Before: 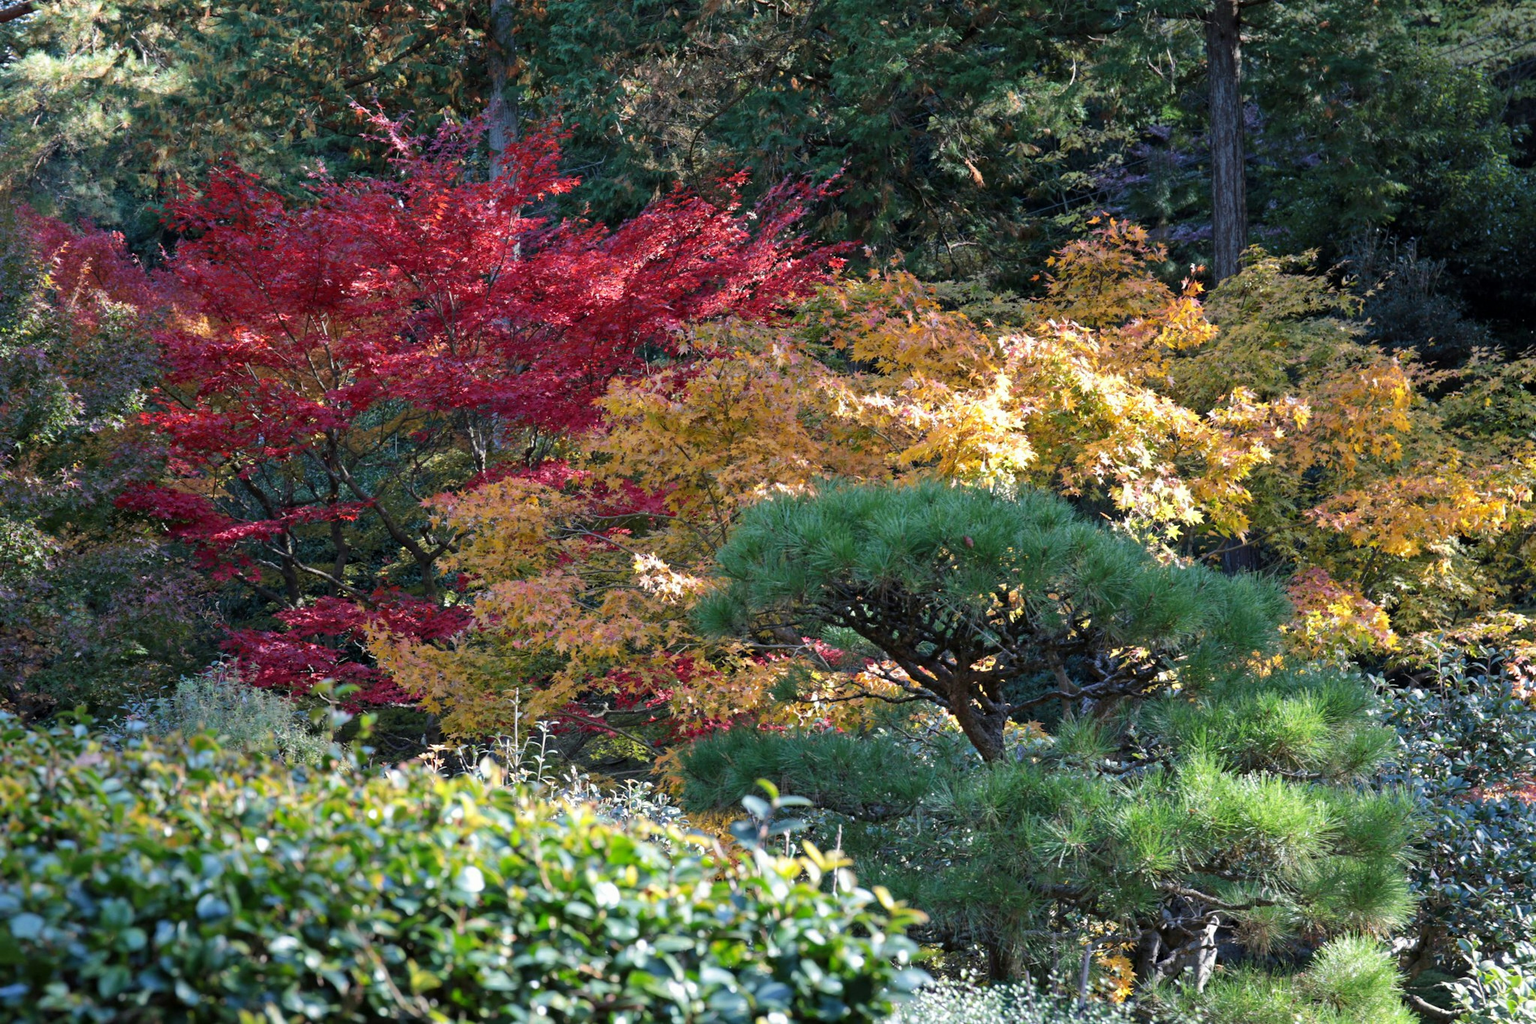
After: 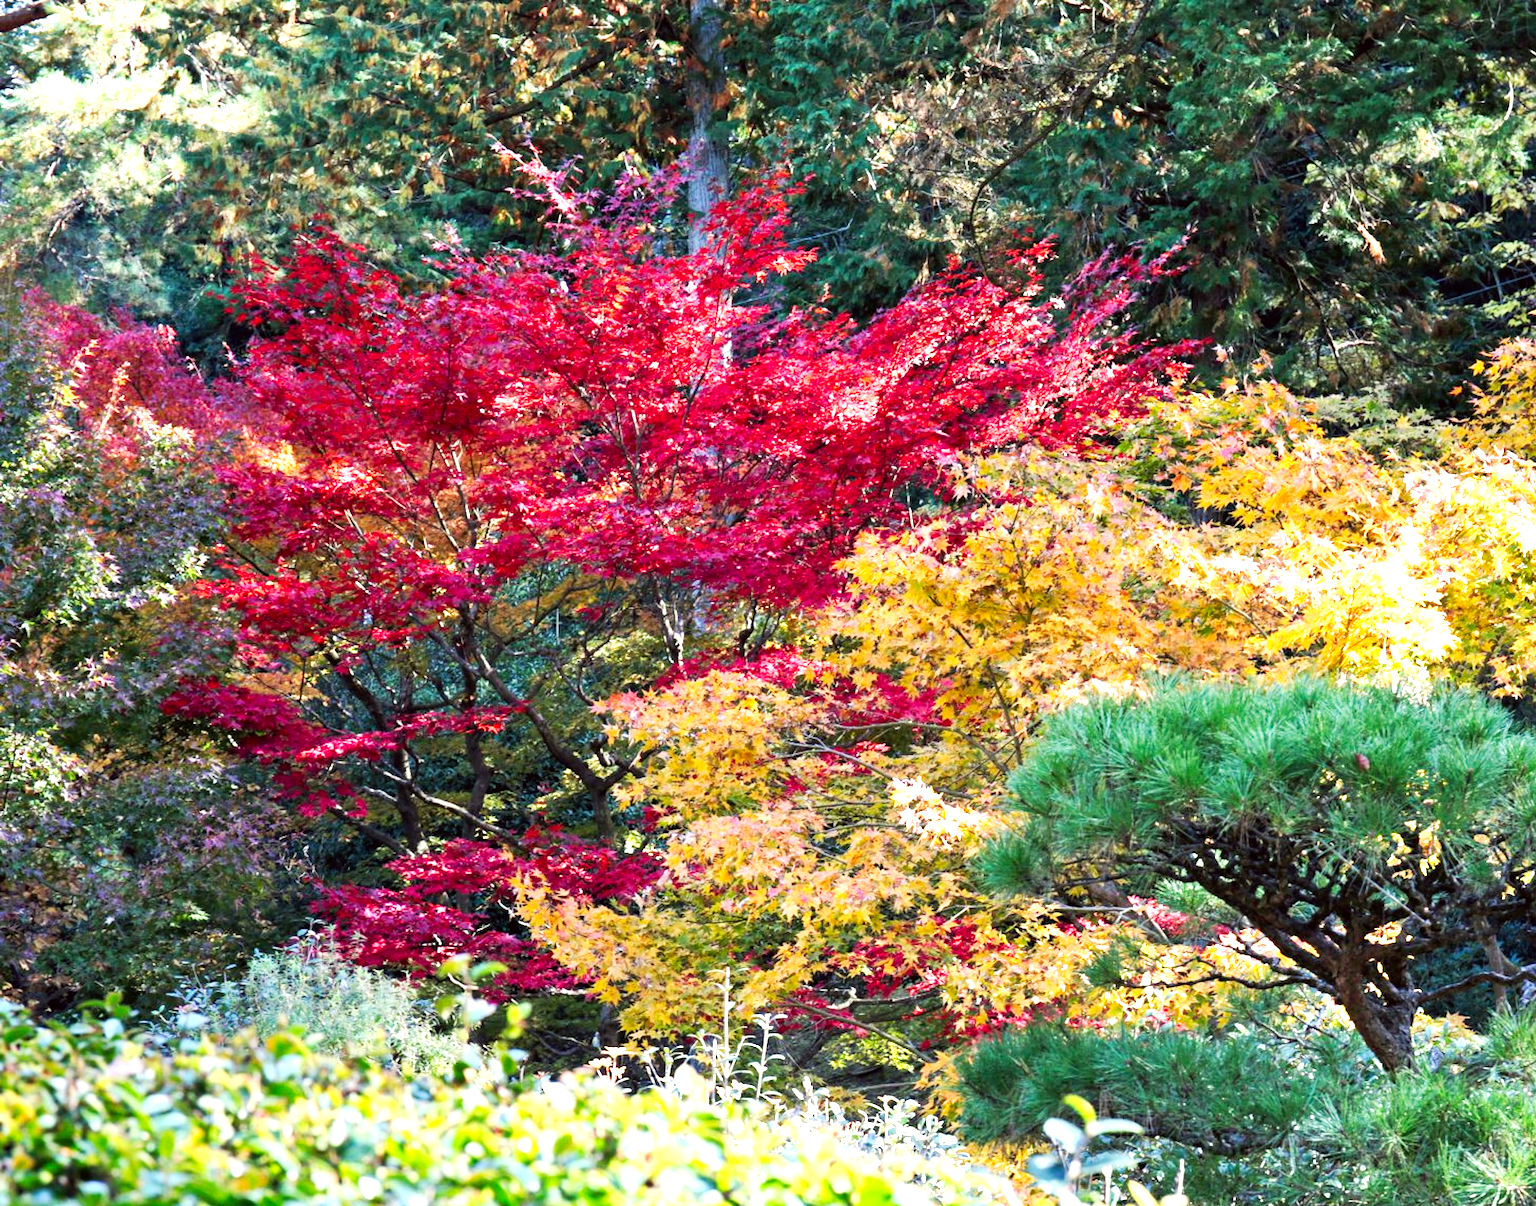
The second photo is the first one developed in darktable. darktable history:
crop: right 28.889%, bottom 16.176%
color correction: highlights a* -1.15, highlights b* 4.45, shadows a* 3.59
levels: levels [0, 0.394, 0.787]
exposure: exposure 0.604 EV, compensate highlight preservation false
tone curve: curves: ch0 [(0, 0) (0.052, 0.018) (0.236, 0.207) (0.41, 0.417) (0.485, 0.518) (0.54, 0.584) (0.625, 0.666) (0.845, 0.828) (0.994, 0.964)]; ch1 [(0, 0) (0.136, 0.146) (0.317, 0.34) (0.382, 0.408) (0.434, 0.441) (0.472, 0.479) (0.498, 0.501) (0.557, 0.558) (0.616, 0.59) (0.739, 0.7) (1, 1)]; ch2 [(0, 0) (0.352, 0.403) (0.447, 0.466) (0.482, 0.482) (0.528, 0.526) (0.586, 0.577) (0.618, 0.621) (0.785, 0.747) (1, 1)], preserve colors none
